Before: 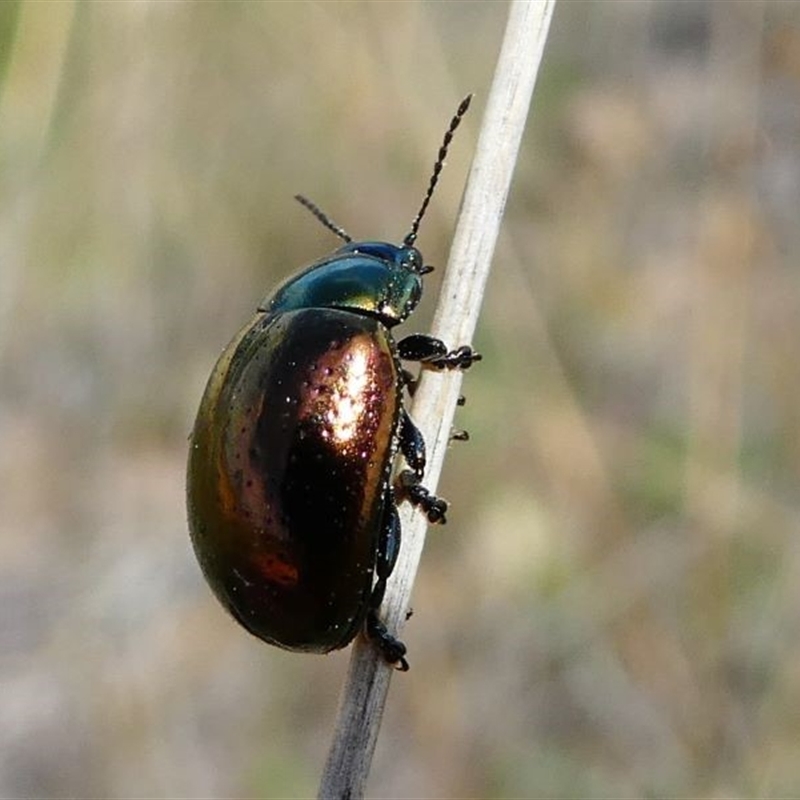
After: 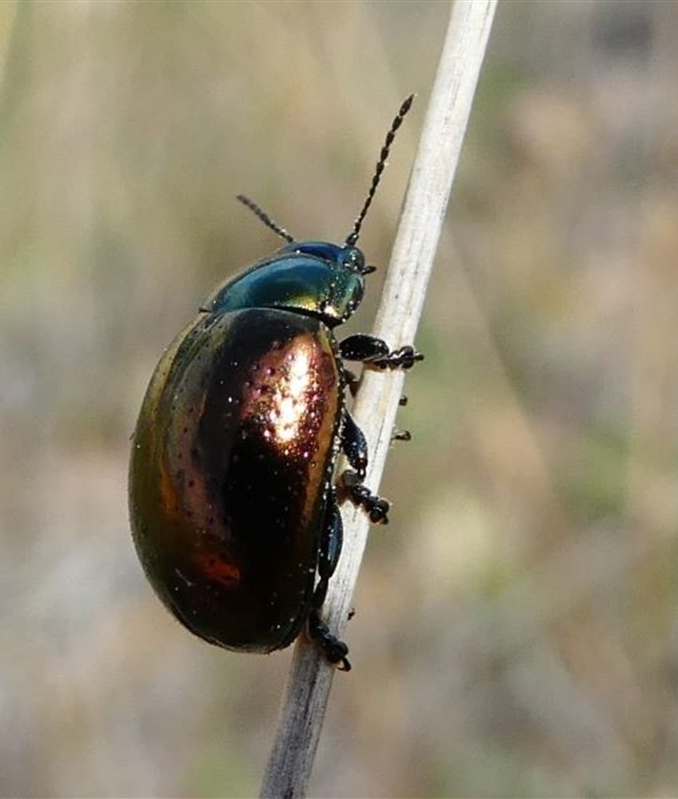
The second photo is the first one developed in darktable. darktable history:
crop: left 7.362%, right 7.87%
